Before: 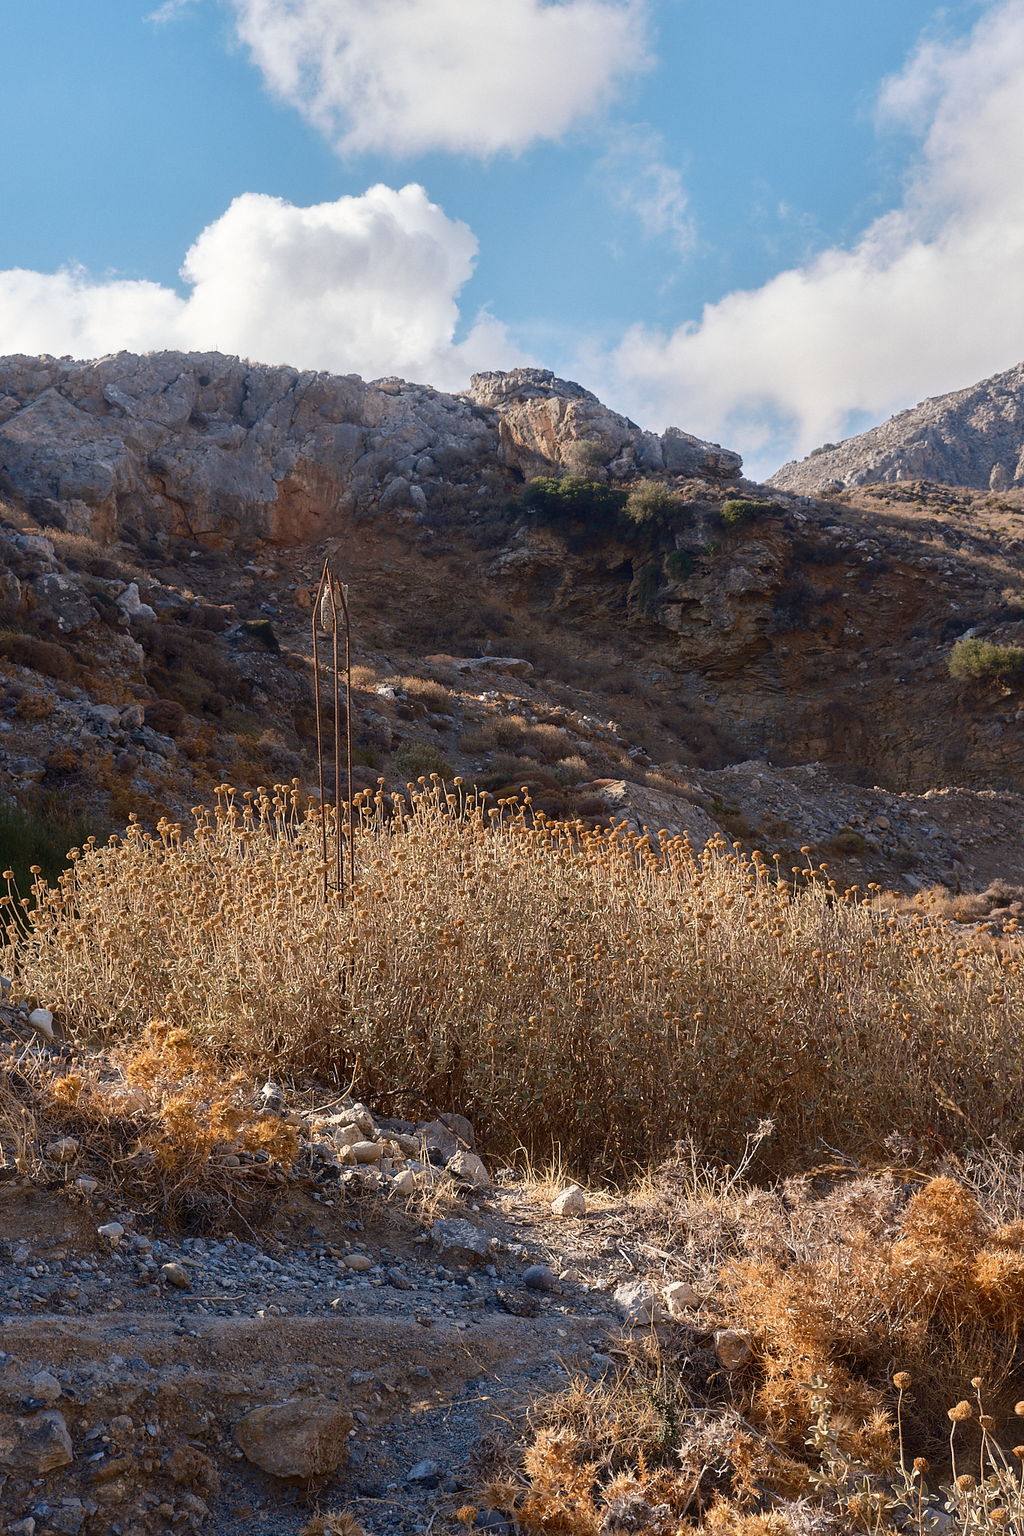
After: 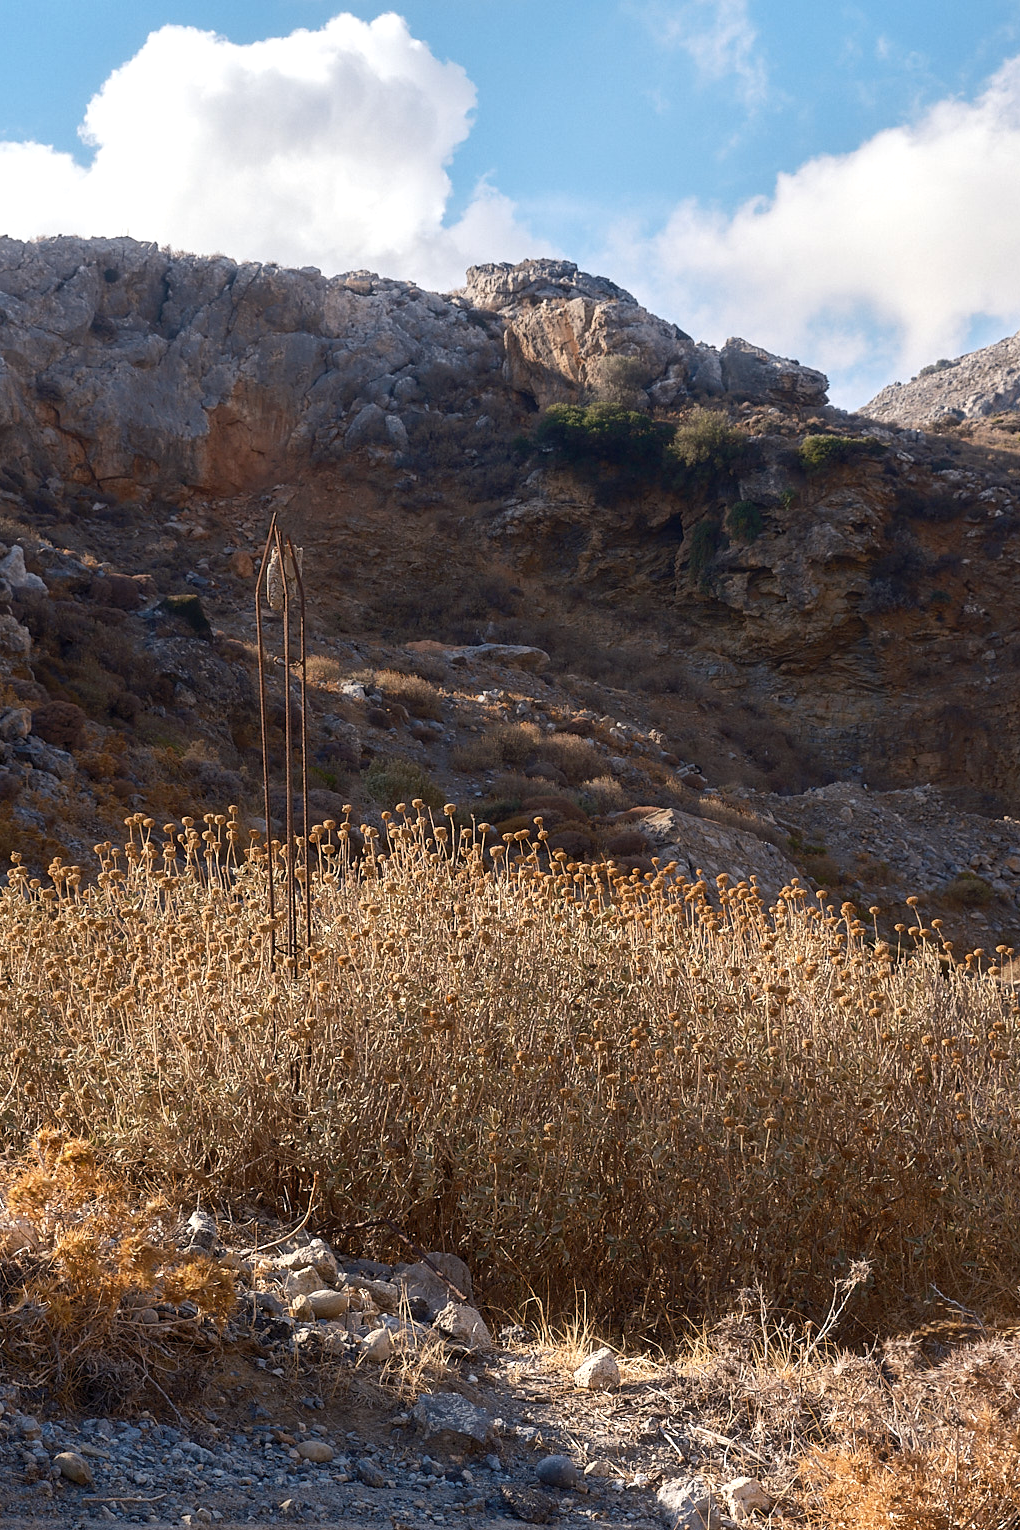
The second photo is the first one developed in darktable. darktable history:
crop and rotate: left 11.831%, top 11.346%, right 13.429%, bottom 13.899%
tone equalizer: -8 EV -0.001 EV, -7 EV 0.001 EV, -6 EV -0.002 EV, -5 EV -0.003 EV, -4 EV -0.062 EV, -3 EV -0.222 EV, -2 EV -0.267 EV, -1 EV 0.105 EV, +0 EV 0.303 EV
